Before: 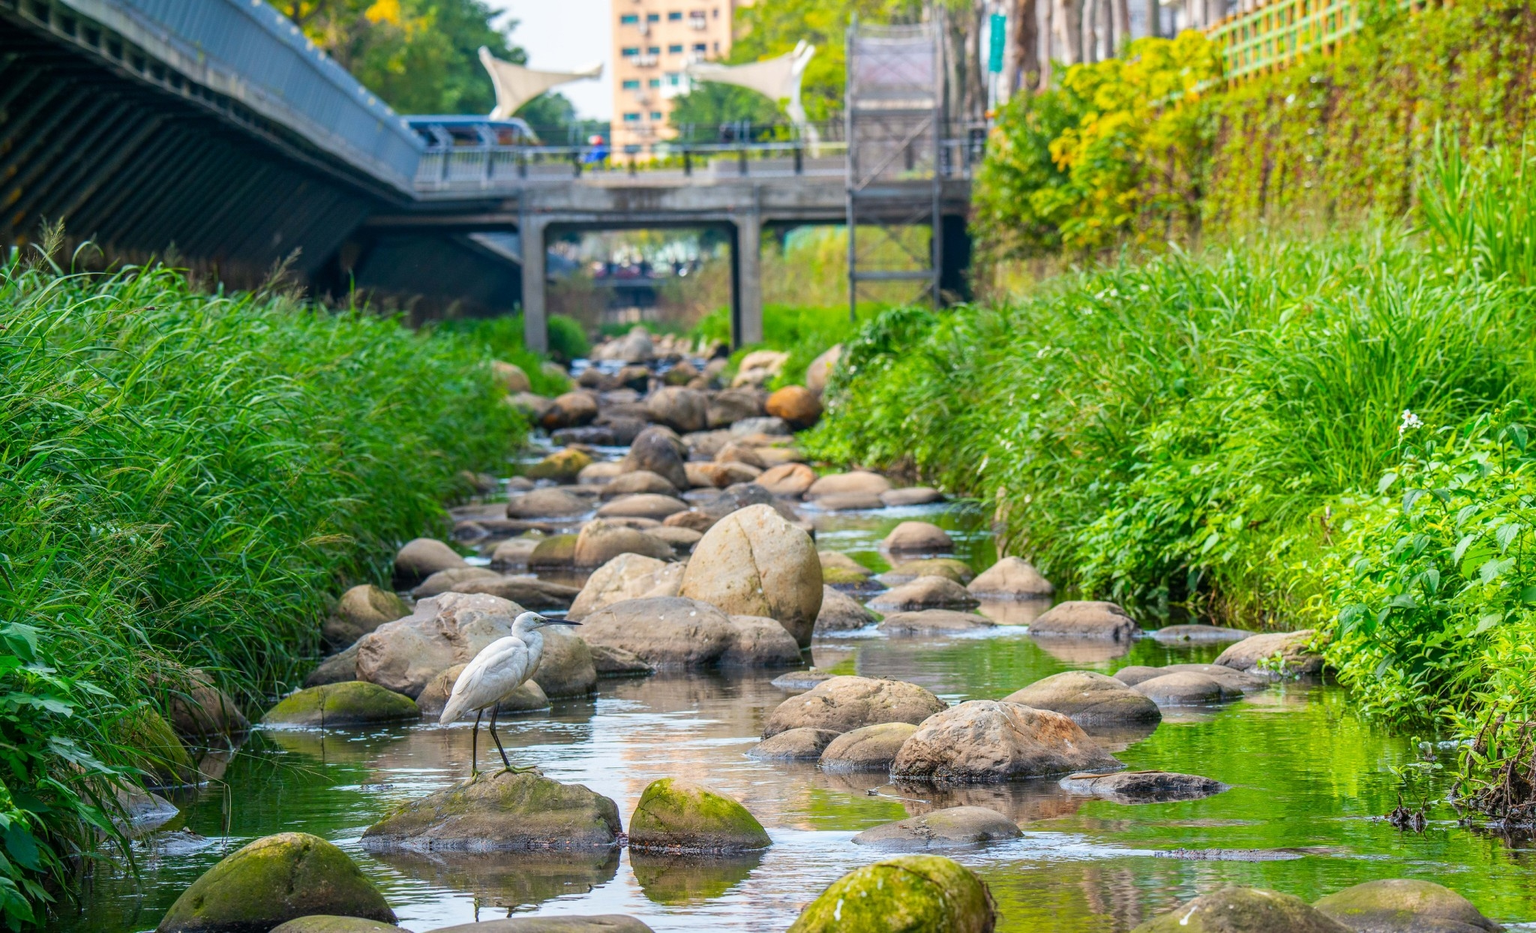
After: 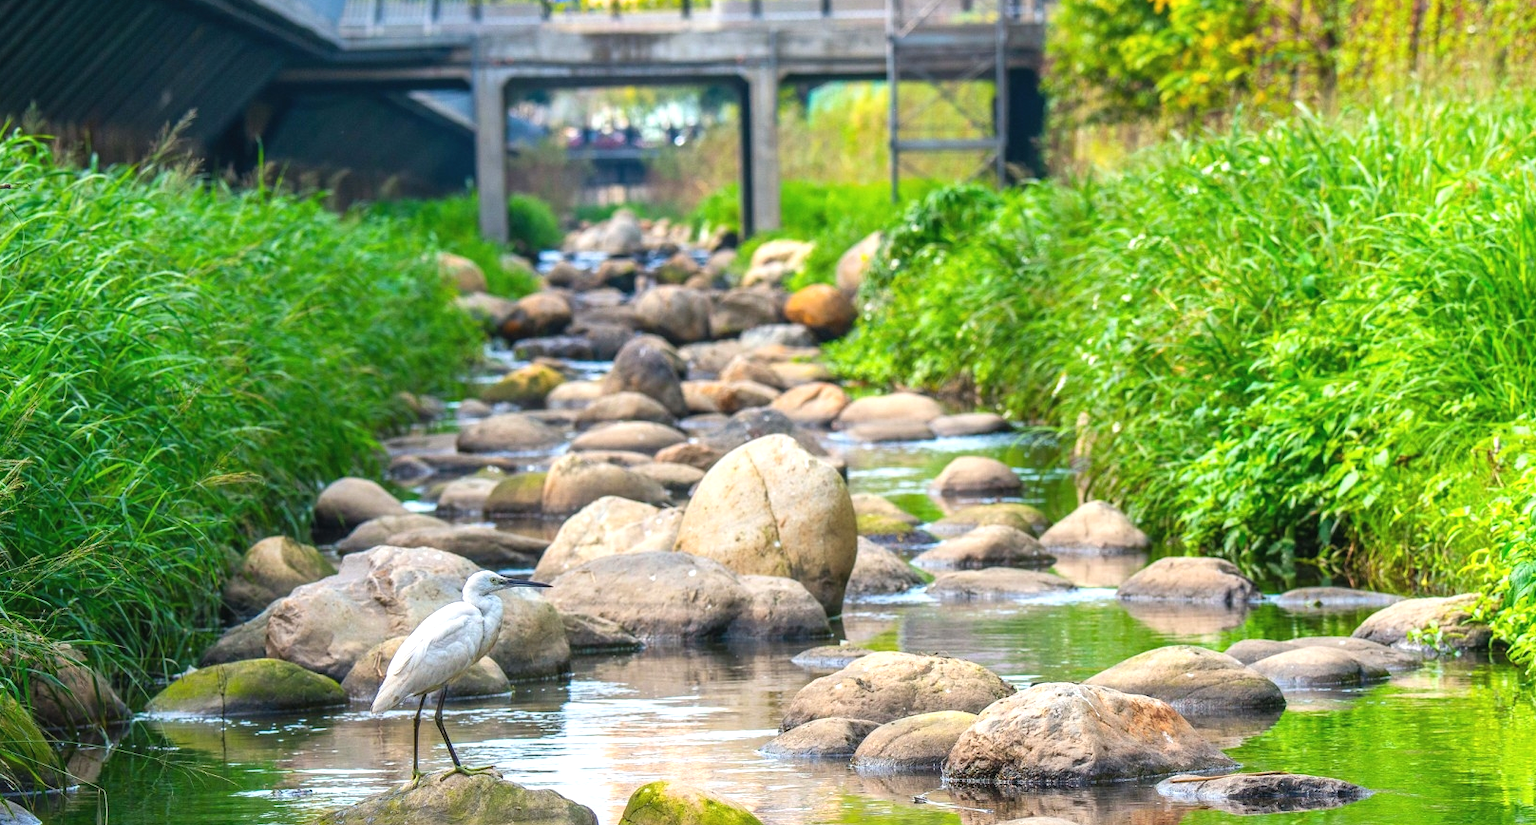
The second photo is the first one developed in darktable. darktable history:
exposure: black level correction -0.002, exposure 0.535 EV, compensate exposure bias true, compensate highlight preservation false
crop: left 9.557%, top 17.357%, right 11.228%, bottom 12.33%
